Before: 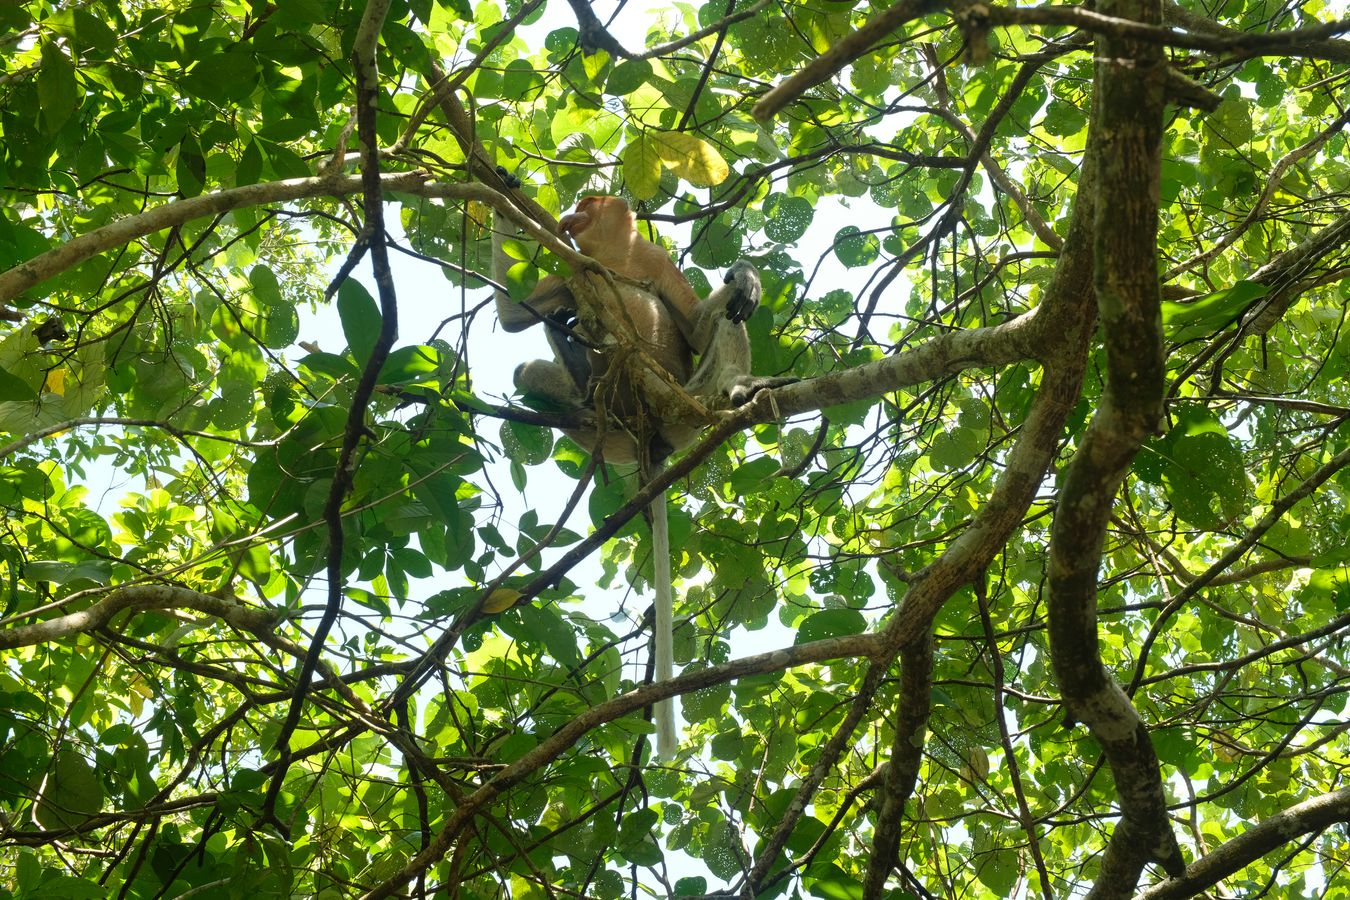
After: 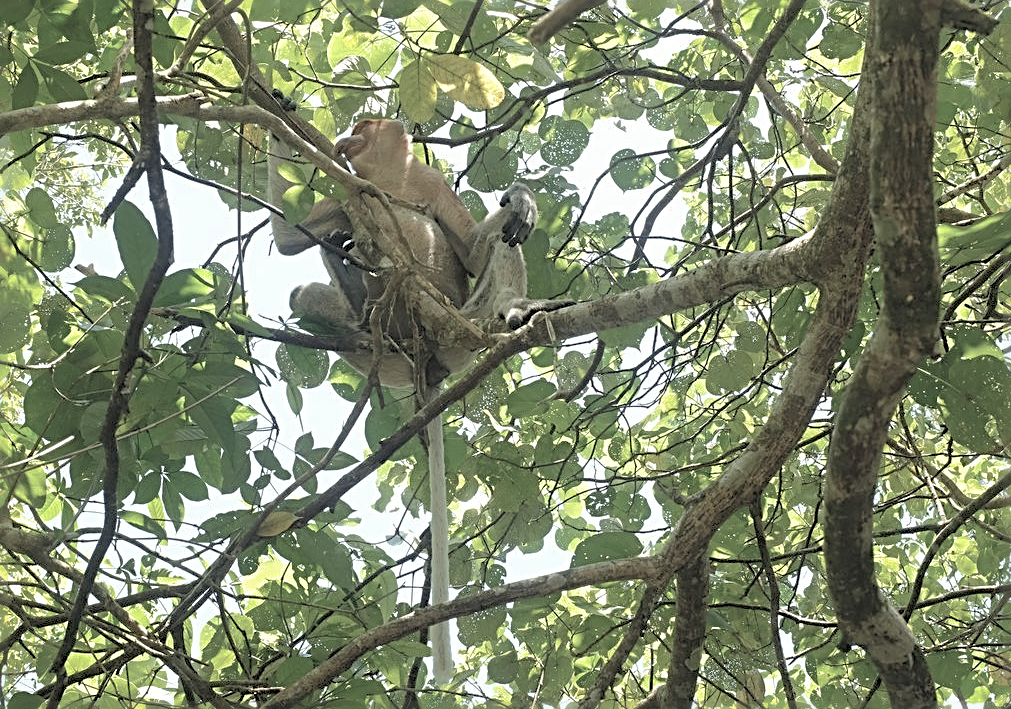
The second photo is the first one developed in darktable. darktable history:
contrast brightness saturation: brightness 0.185, saturation -0.489
sharpen: radius 2.85, amount 0.702
crop: left 16.622%, top 8.61%, right 8.446%, bottom 12.605%
shadows and highlights: on, module defaults
